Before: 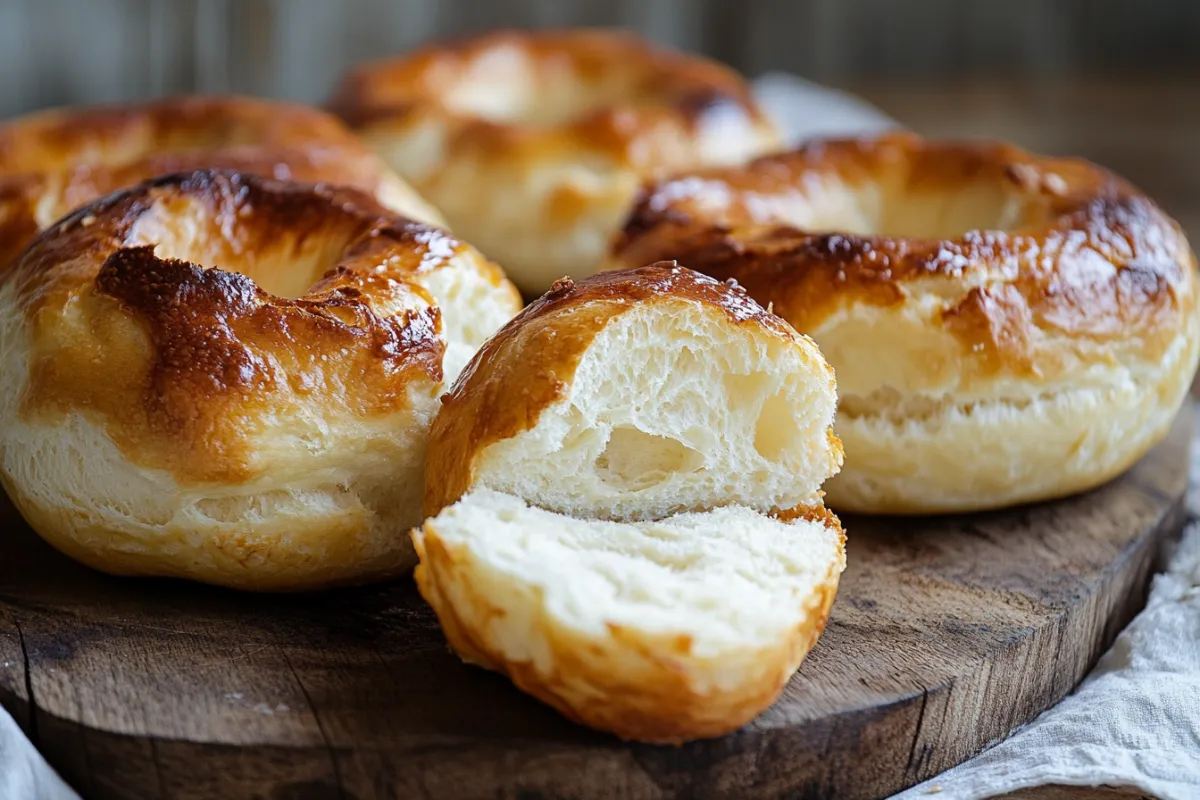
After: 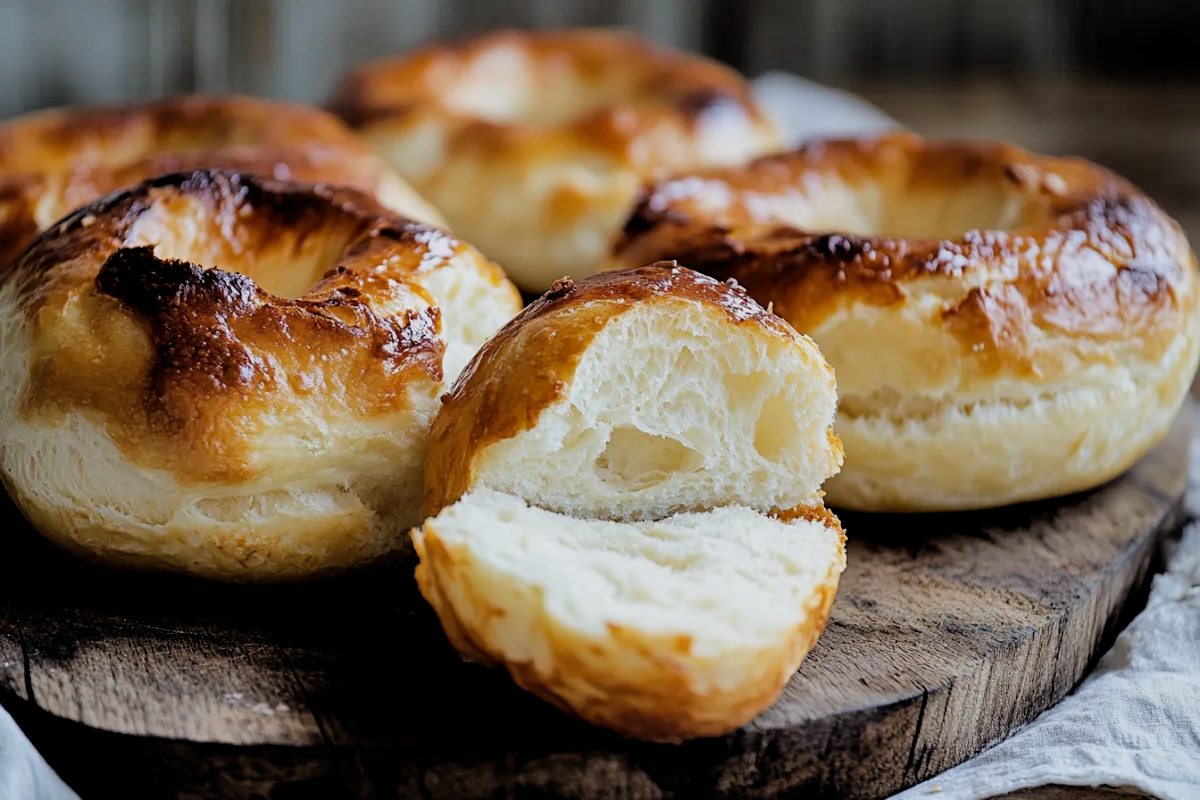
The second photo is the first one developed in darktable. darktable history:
filmic rgb: black relative exposure -3.86 EV, white relative exposure 3.48 EV, hardness 2.63, contrast 1.103
shadows and highlights: radius 118.69, shadows 42.21, highlights -61.56, soften with gaussian
